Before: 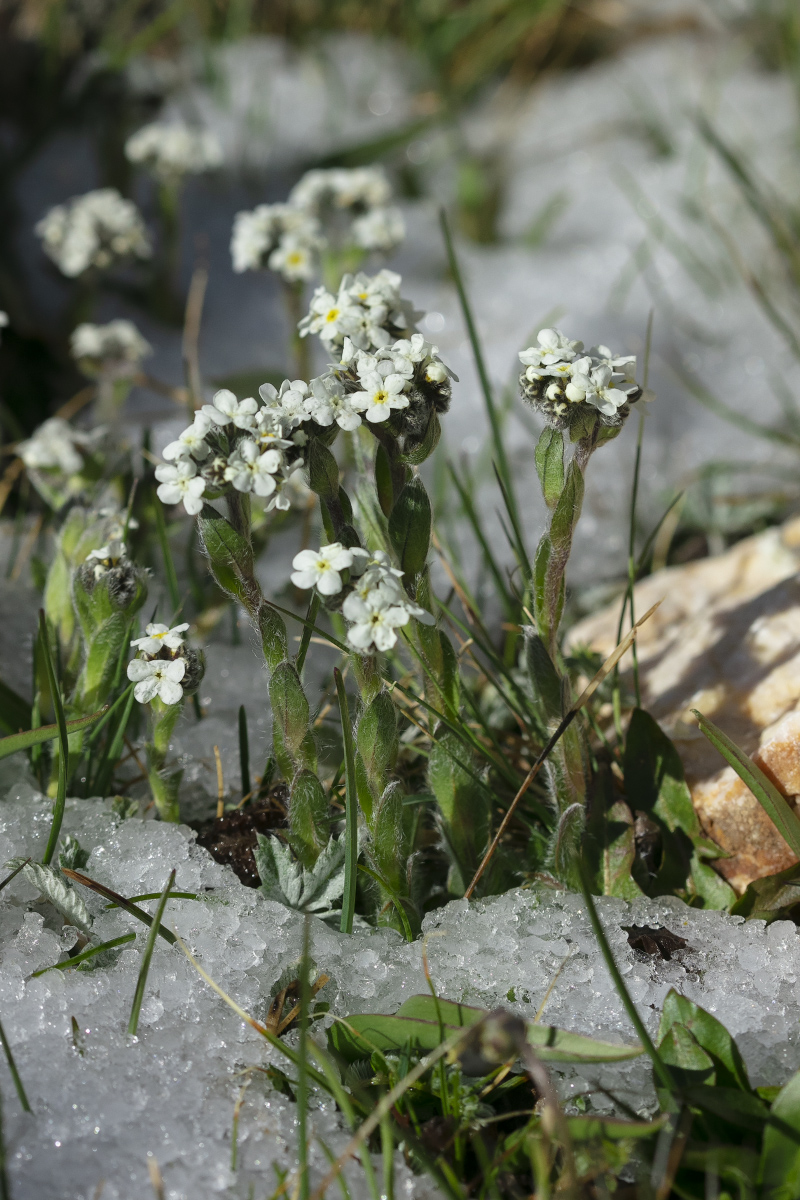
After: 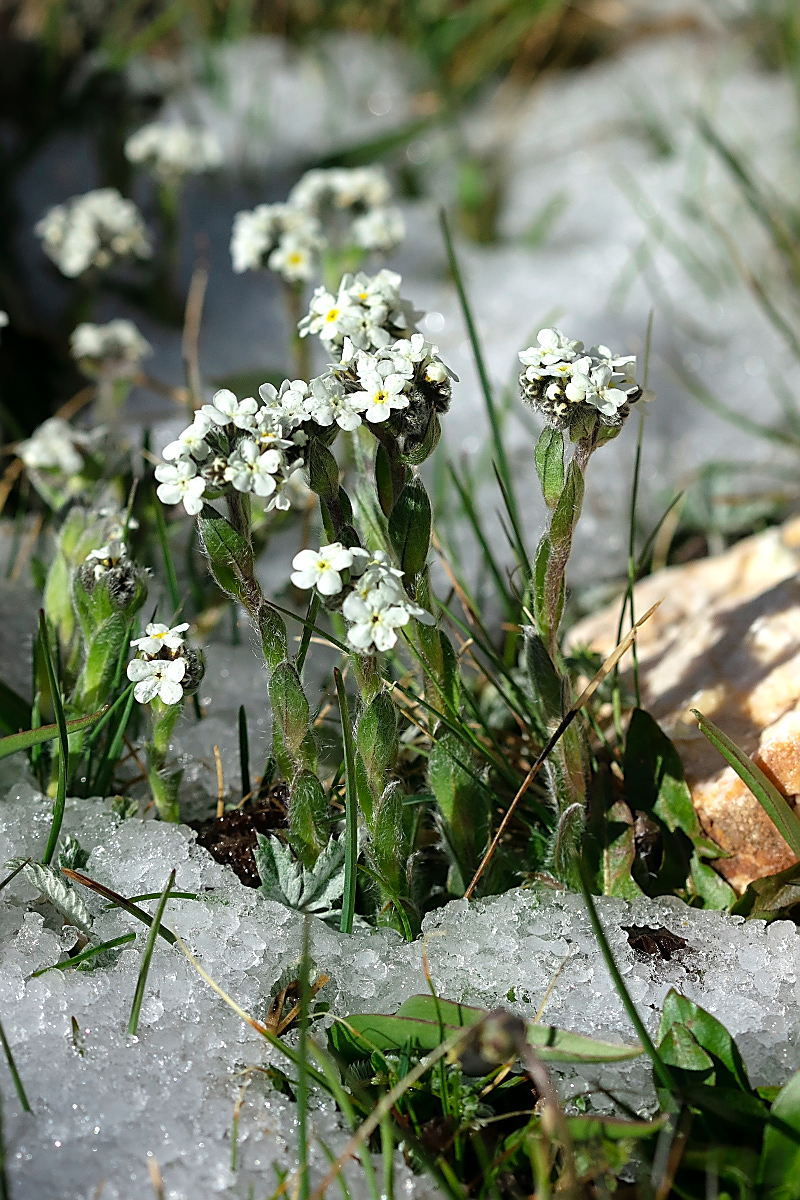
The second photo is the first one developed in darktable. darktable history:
sharpen: radius 1.348, amount 1.251, threshold 0.767
tone equalizer: -8 EV -0.414 EV, -7 EV -0.402 EV, -6 EV -0.362 EV, -5 EV -0.241 EV, -3 EV 0.229 EV, -2 EV 0.306 EV, -1 EV 0.41 EV, +0 EV 0.444 EV
exposure: compensate highlight preservation false
